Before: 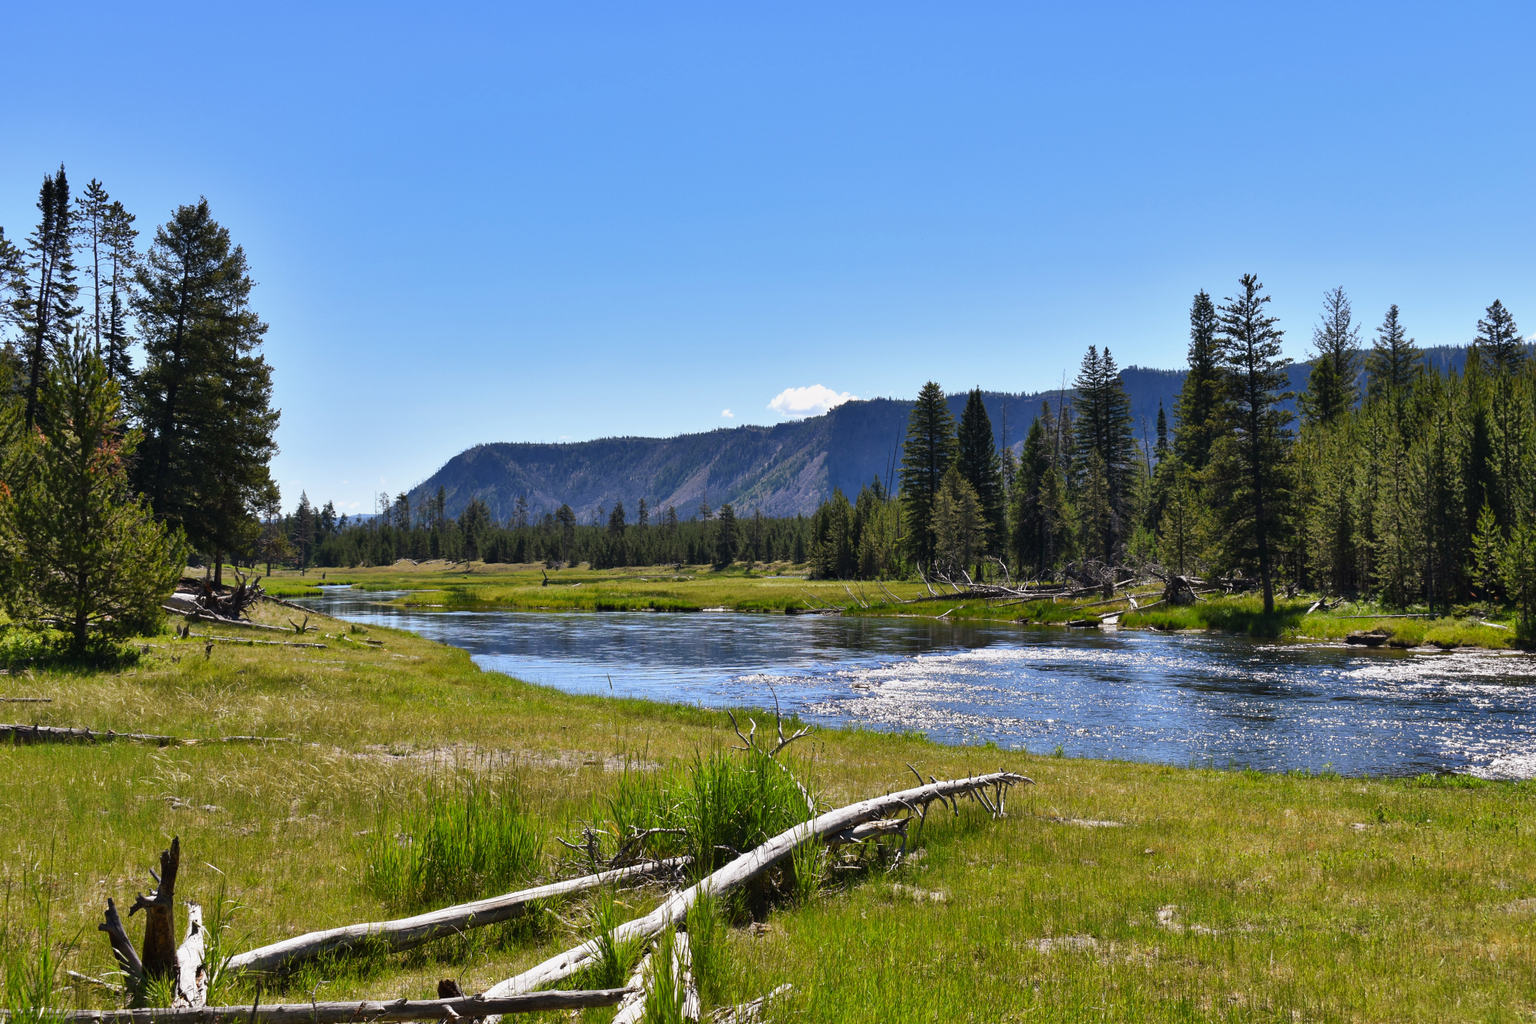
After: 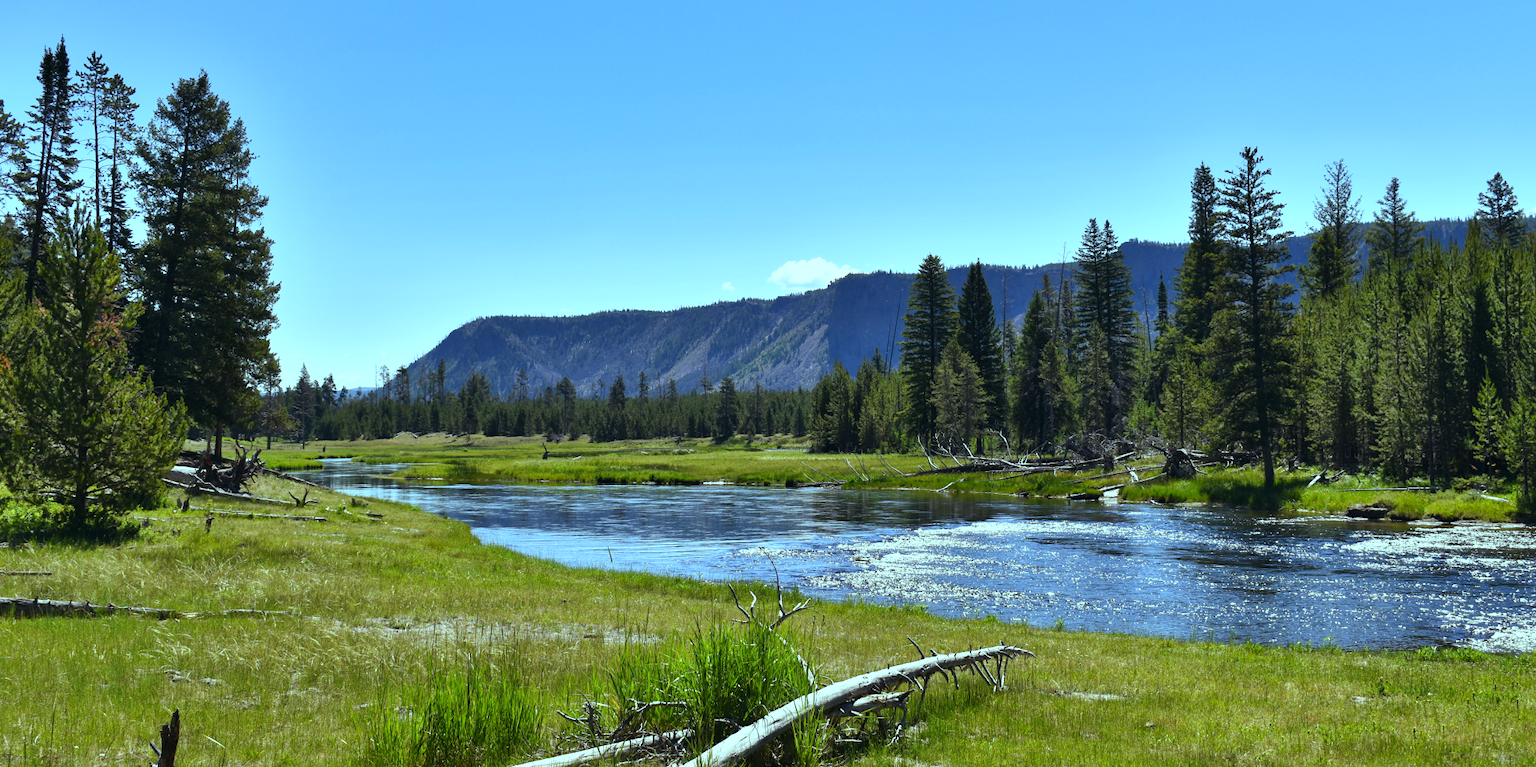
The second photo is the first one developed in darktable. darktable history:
color balance: mode lift, gamma, gain (sRGB), lift [0.997, 0.979, 1.021, 1.011], gamma [1, 1.084, 0.916, 0.998], gain [1, 0.87, 1.13, 1.101], contrast 4.55%, contrast fulcrum 38.24%, output saturation 104.09%
crop and rotate: top 12.5%, bottom 12.5%
